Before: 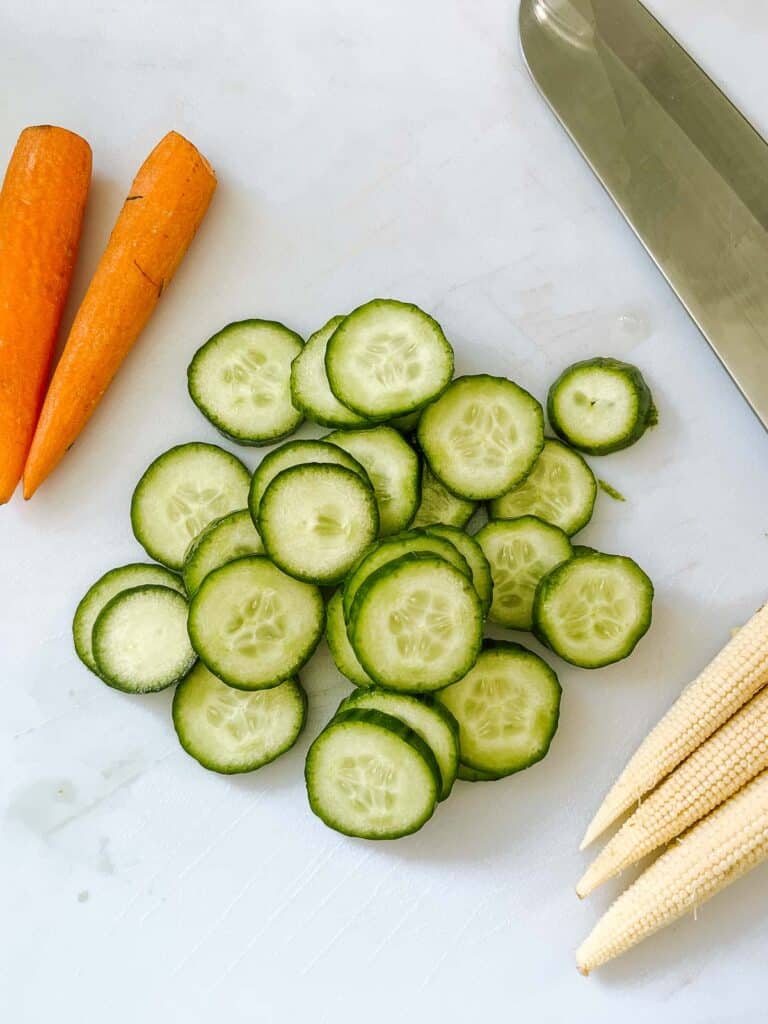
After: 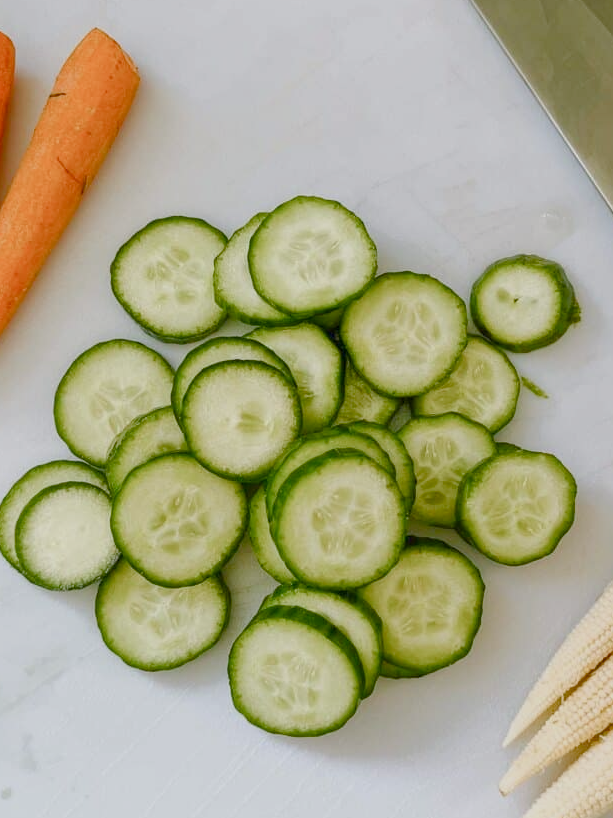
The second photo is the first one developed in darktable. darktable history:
color balance rgb: shadows lift › chroma 1%, shadows lift › hue 113°, highlights gain › chroma 0.2%, highlights gain › hue 333°, perceptual saturation grading › global saturation 20%, perceptual saturation grading › highlights -50%, perceptual saturation grading › shadows 25%, contrast -20%
crop and rotate: left 10.071%, top 10.071%, right 10.02%, bottom 10.02%
